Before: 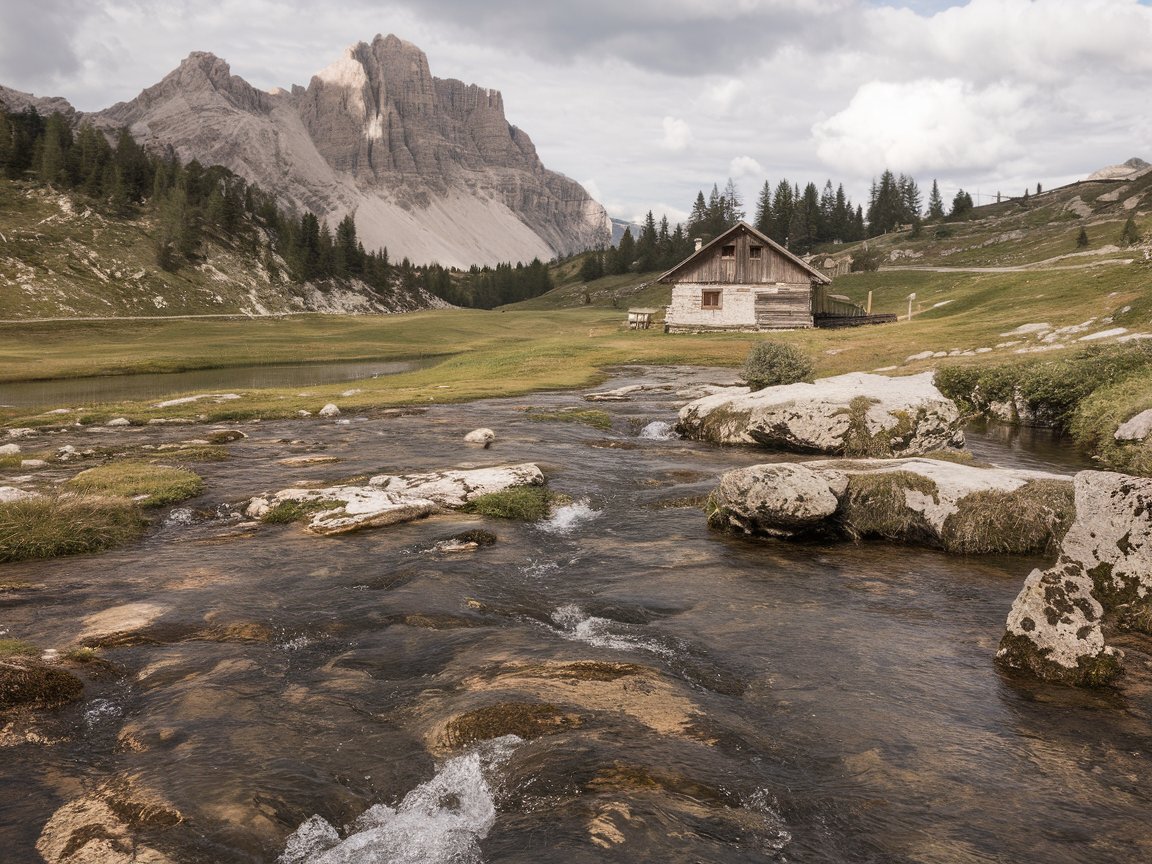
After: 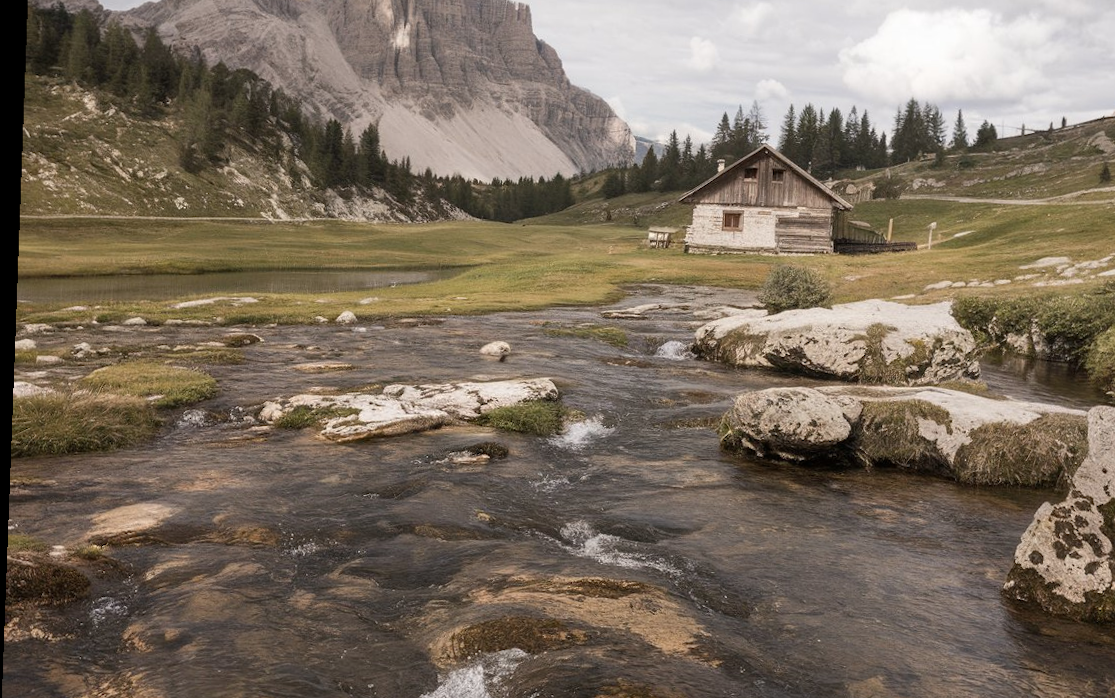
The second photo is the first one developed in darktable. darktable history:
rotate and perspective: rotation 2.17°, automatic cropping off
crop and rotate: angle 0.03°, top 11.643%, right 5.651%, bottom 11.189%
contrast brightness saturation: saturation -0.04
